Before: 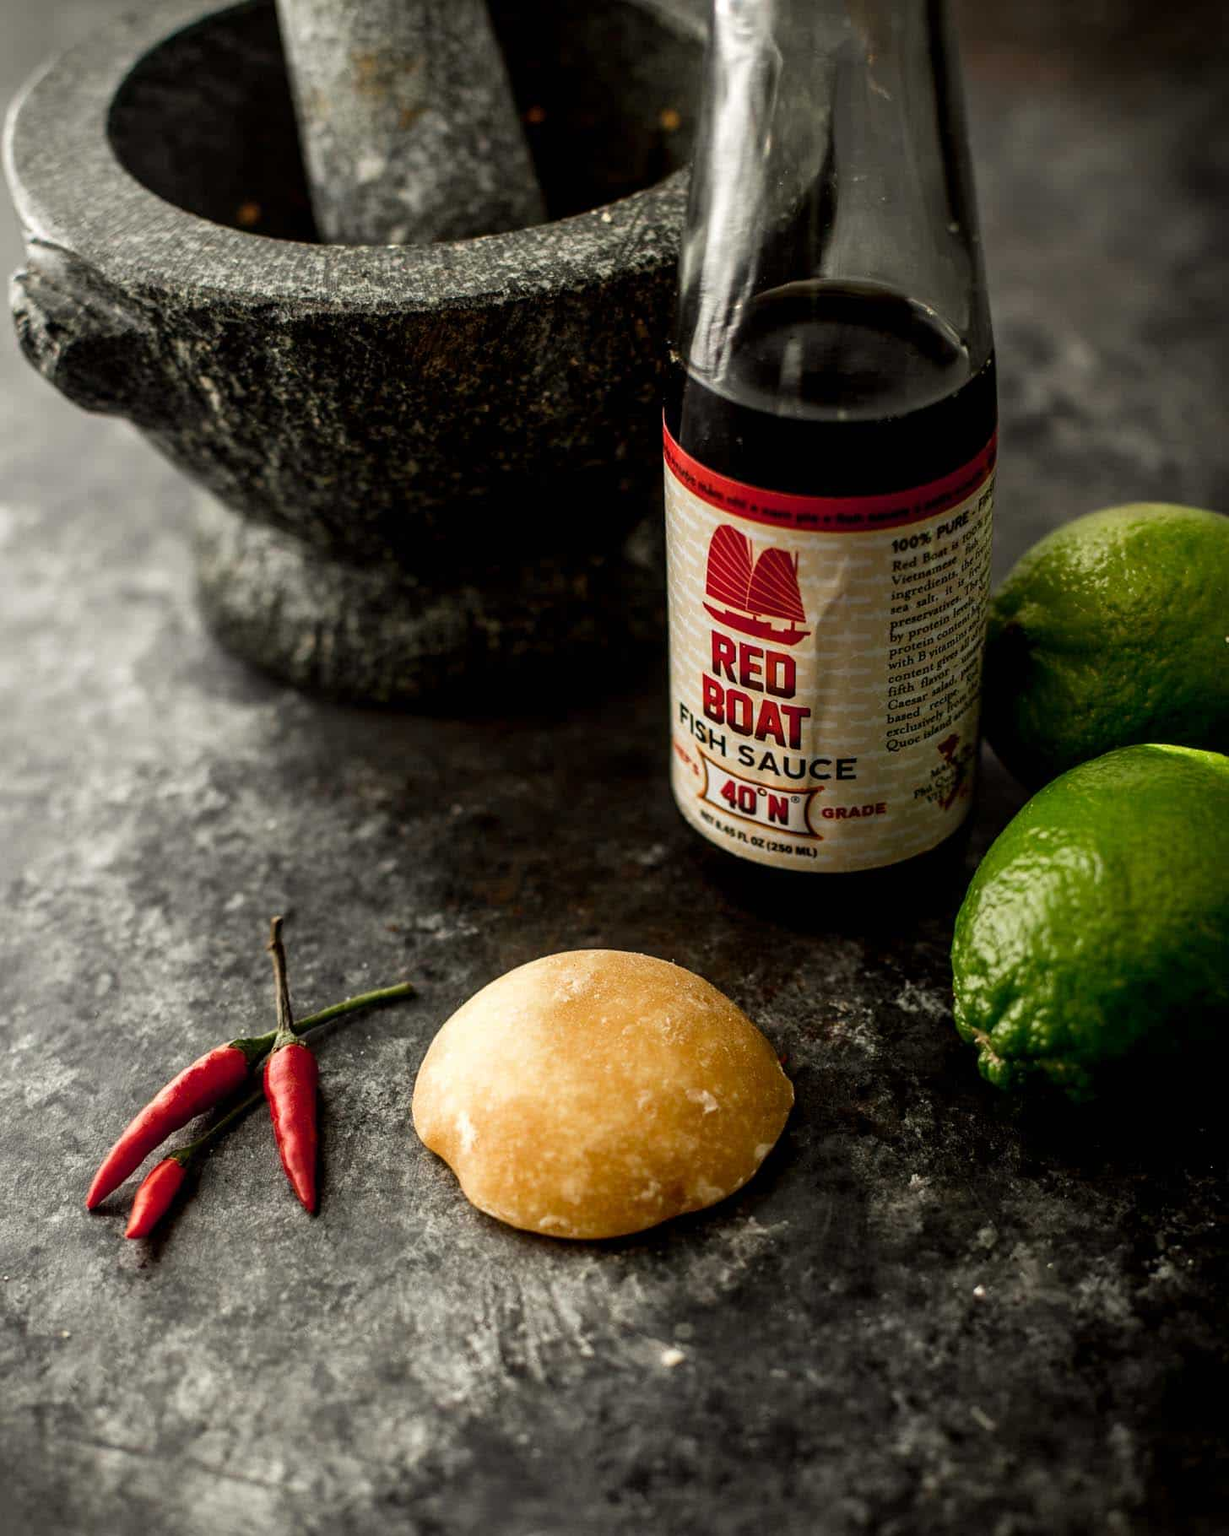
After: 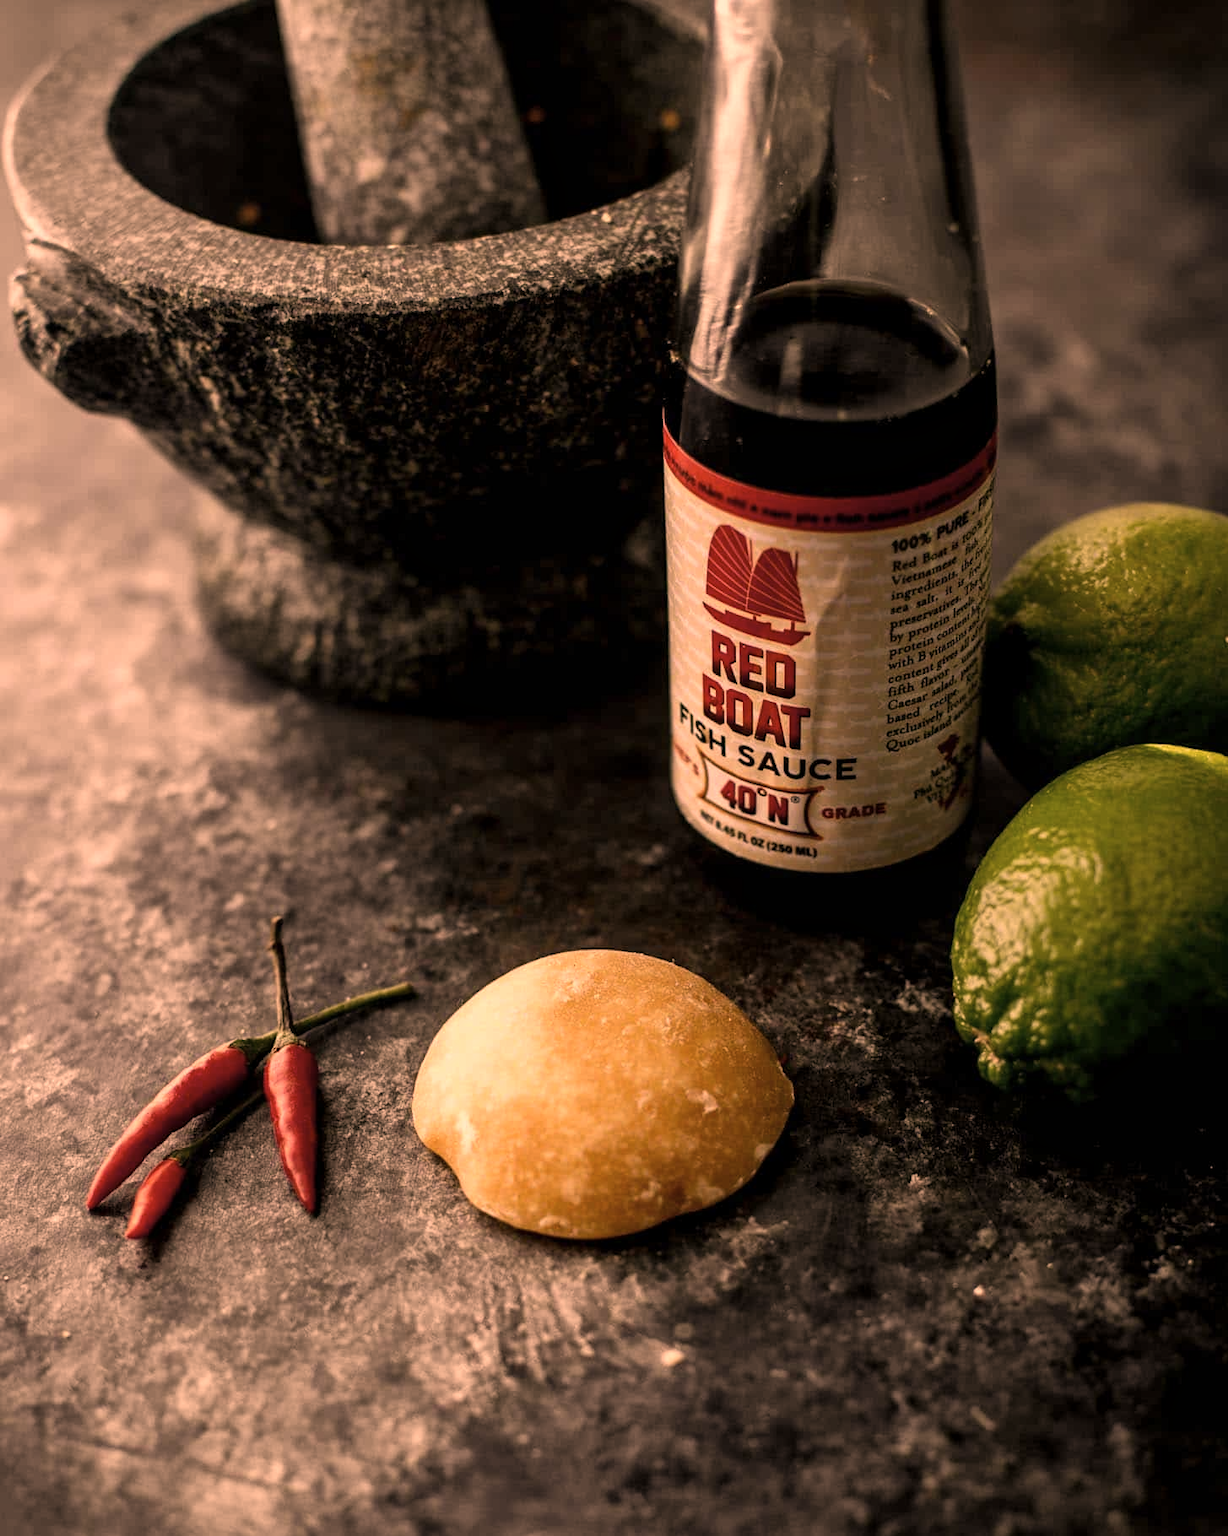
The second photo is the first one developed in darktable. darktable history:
local contrast: mode bilateral grid, contrast 10, coarseness 25, detail 110%, midtone range 0.2
color correction: highlights a* 40, highlights b* 40, saturation 0.69
